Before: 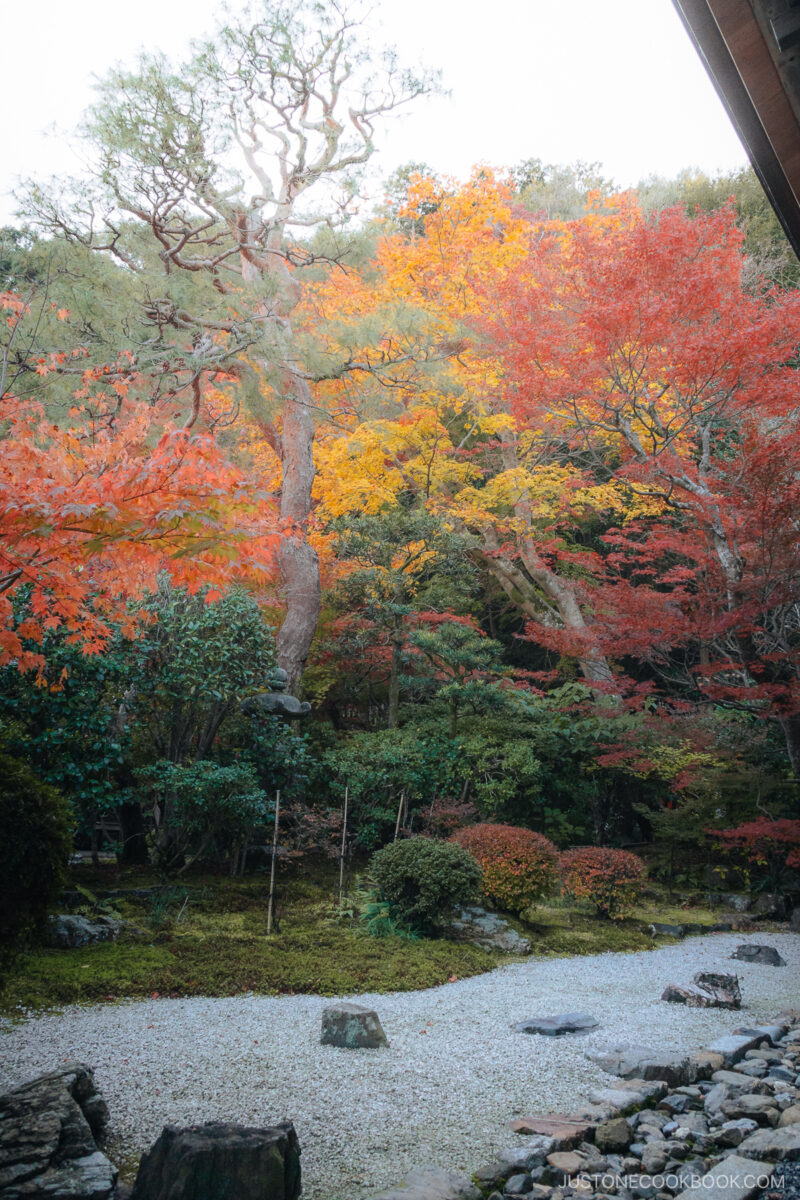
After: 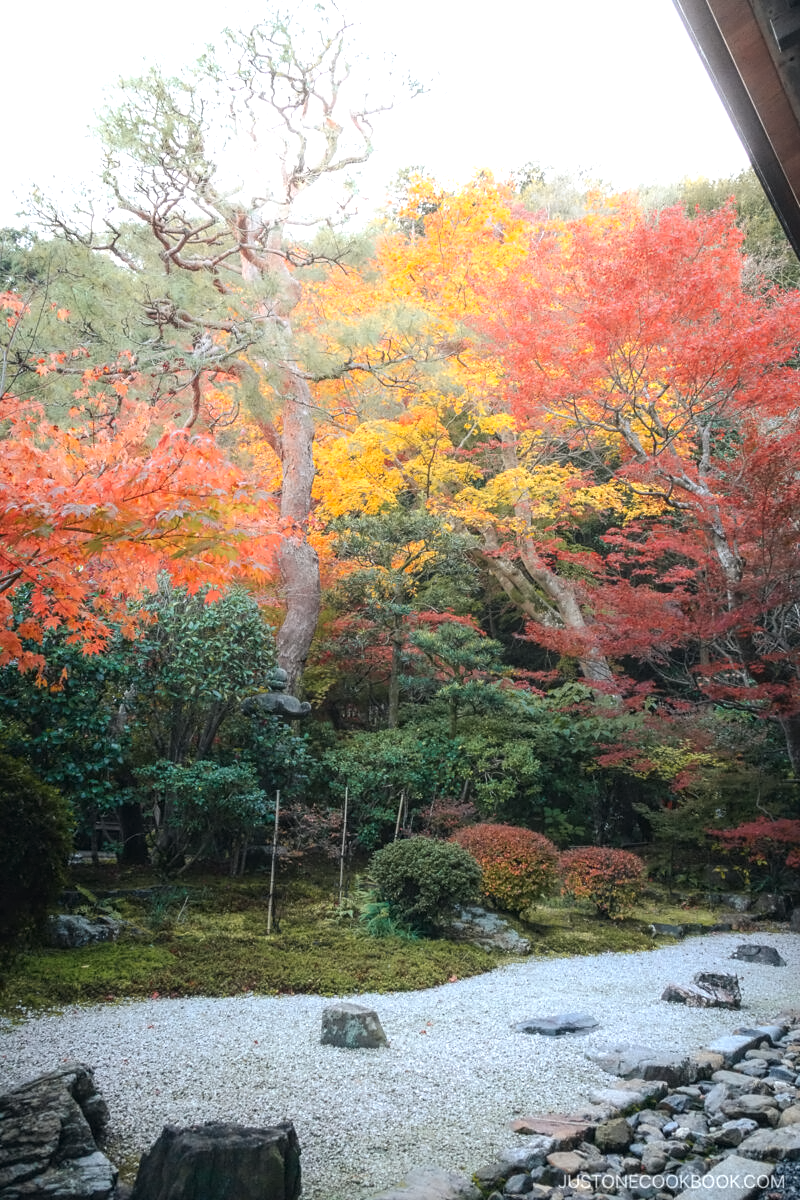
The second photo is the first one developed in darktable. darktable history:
tone equalizer: on, module defaults
exposure: exposure 0.606 EV, compensate highlight preservation false
contrast equalizer: octaves 7, y [[0.5 ×4, 0.524, 0.59], [0.5 ×6], [0.5 ×6], [0, 0, 0, 0.01, 0.045, 0.012], [0, 0, 0, 0.044, 0.195, 0.131]]
color zones: curves: ch1 [(0, 0.513) (0.143, 0.524) (0.286, 0.511) (0.429, 0.506) (0.571, 0.503) (0.714, 0.503) (0.857, 0.508) (1, 0.513)]
